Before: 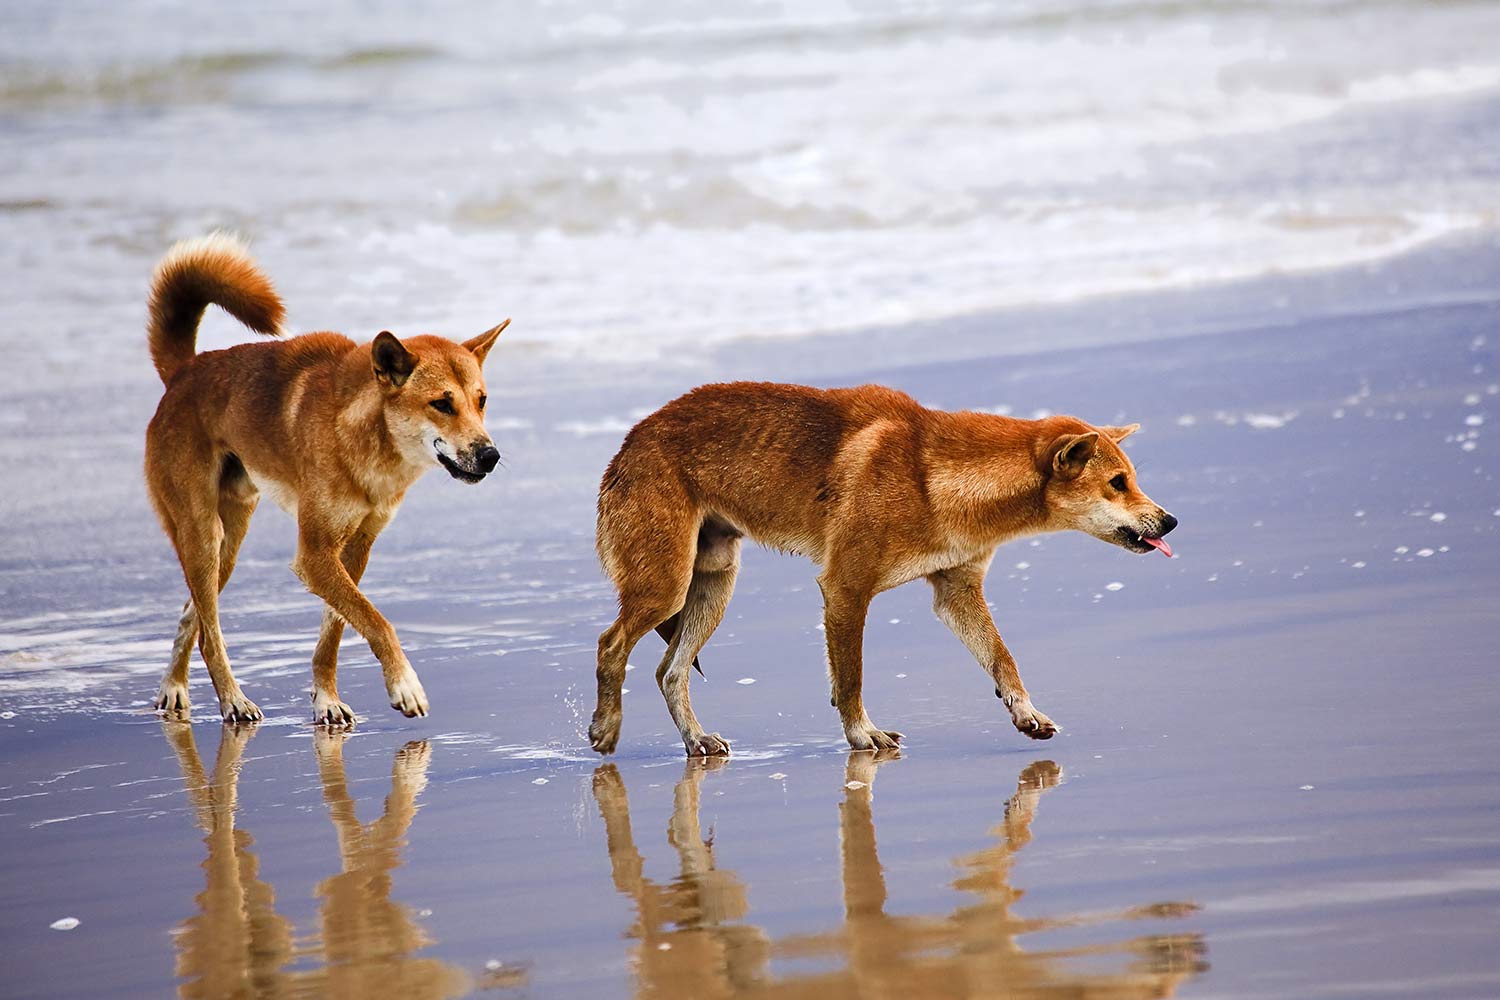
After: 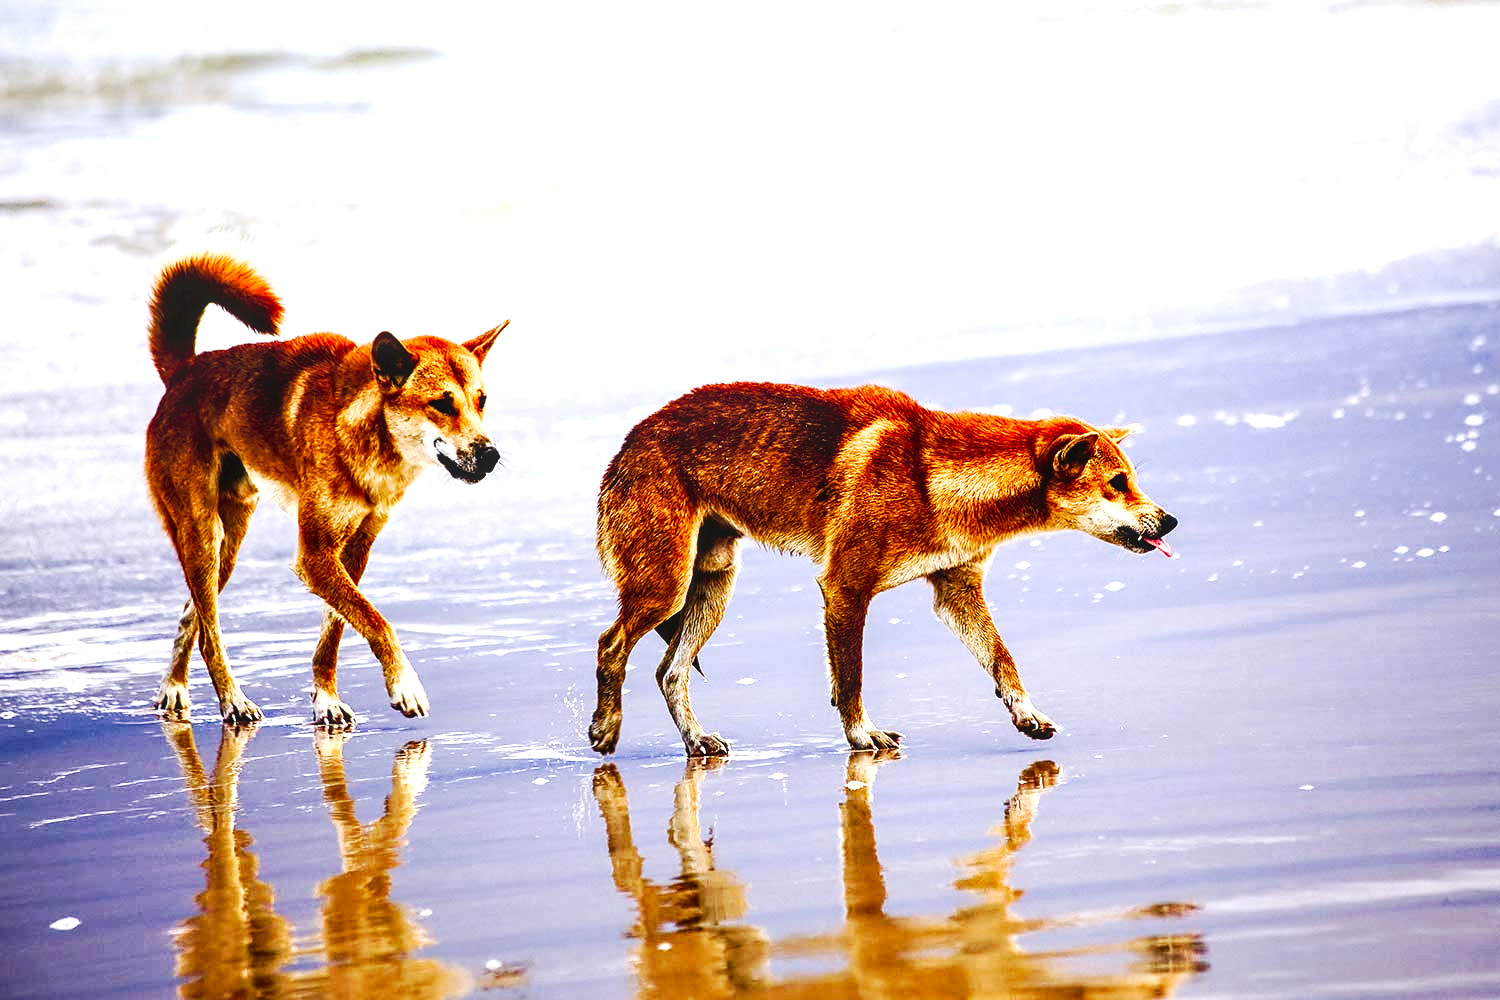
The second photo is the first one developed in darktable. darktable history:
tone curve: curves: ch0 [(0, 0) (0.003, 0.016) (0.011, 0.016) (0.025, 0.016) (0.044, 0.016) (0.069, 0.016) (0.1, 0.026) (0.136, 0.047) (0.177, 0.088) (0.224, 0.14) (0.277, 0.2) (0.335, 0.276) (0.399, 0.37) (0.468, 0.47) (0.543, 0.583) (0.623, 0.698) (0.709, 0.779) (0.801, 0.858) (0.898, 0.929) (1, 1)], preserve colors none
contrast brightness saturation: contrast 0.1, brightness -0.26, saturation 0.14
exposure: exposure 0.95 EV, compensate highlight preservation false
local contrast: on, module defaults
